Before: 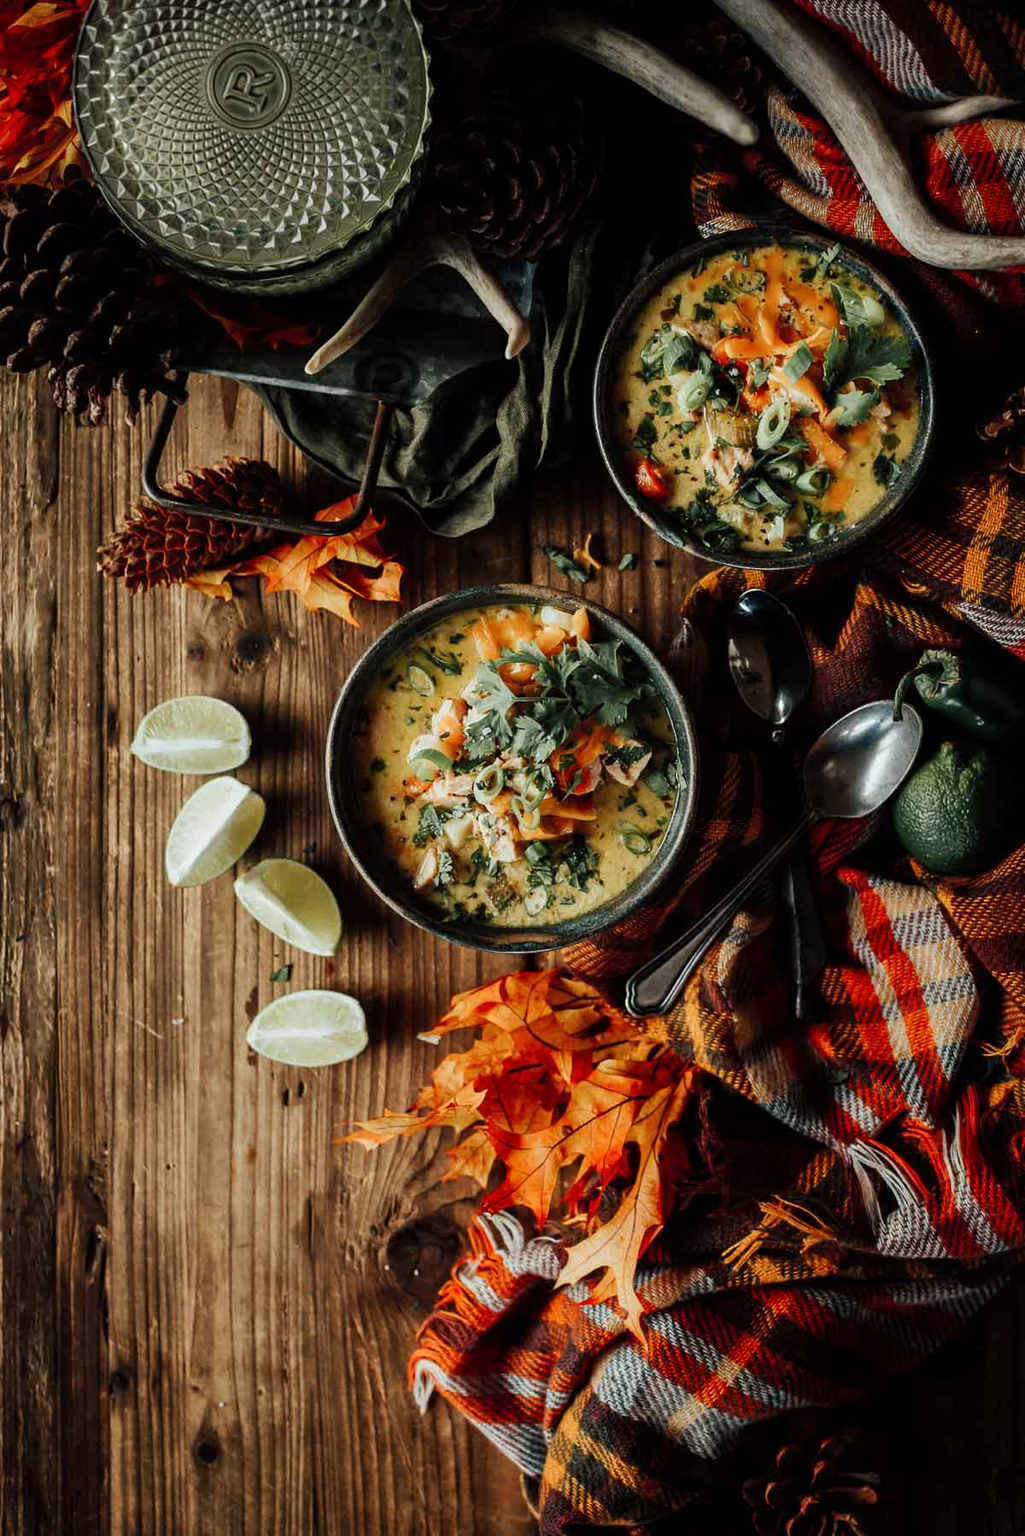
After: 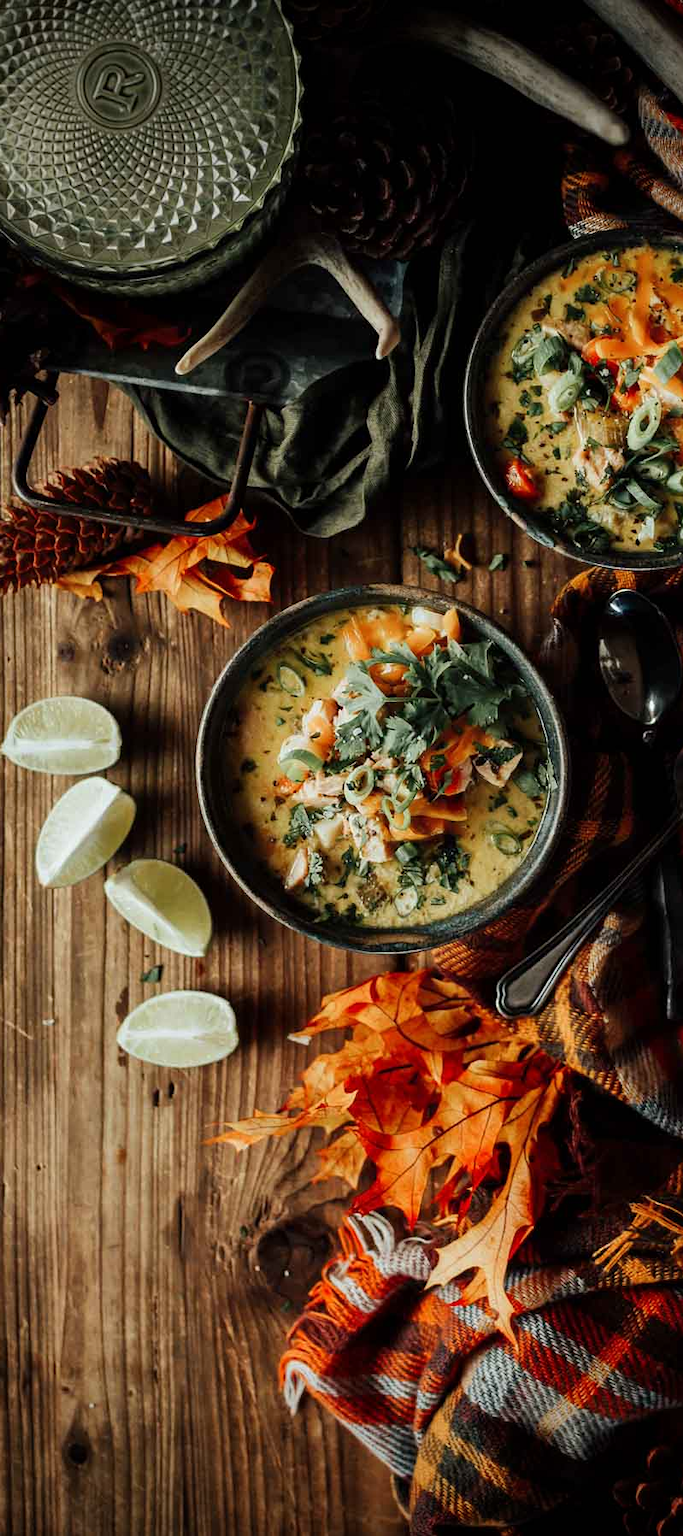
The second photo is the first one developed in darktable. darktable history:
vignetting: fall-off start 89.42%, fall-off radius 44%, brightness -0.568, saturation -0.002, width/height ratio 1.16
crop and rotate: left 12.685%, right 20.61%
